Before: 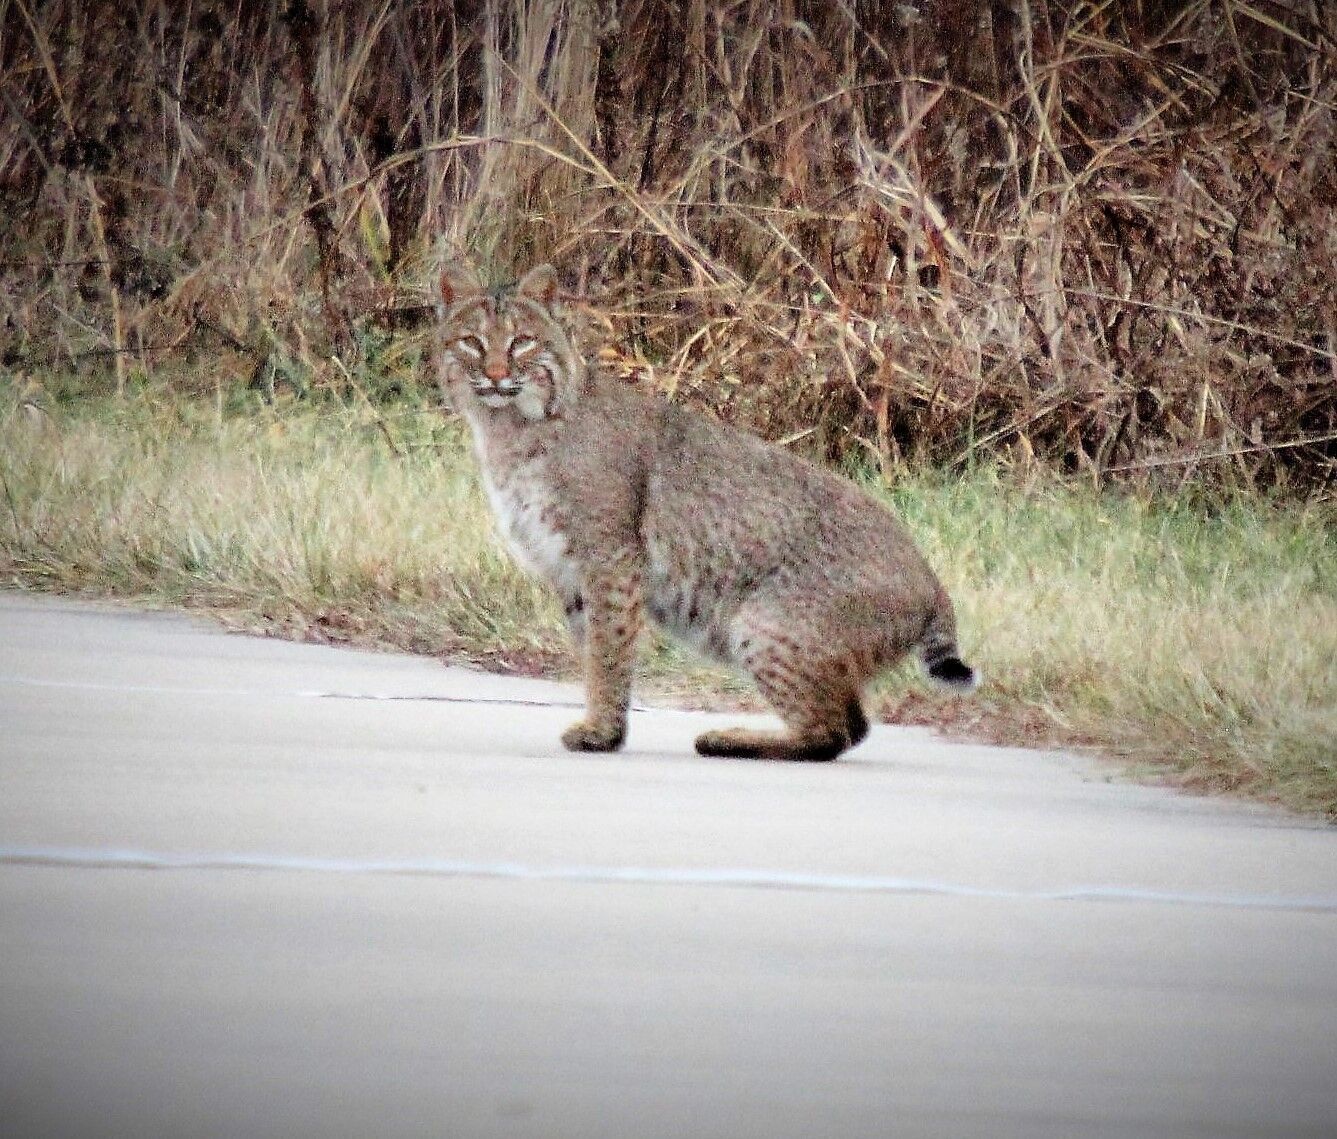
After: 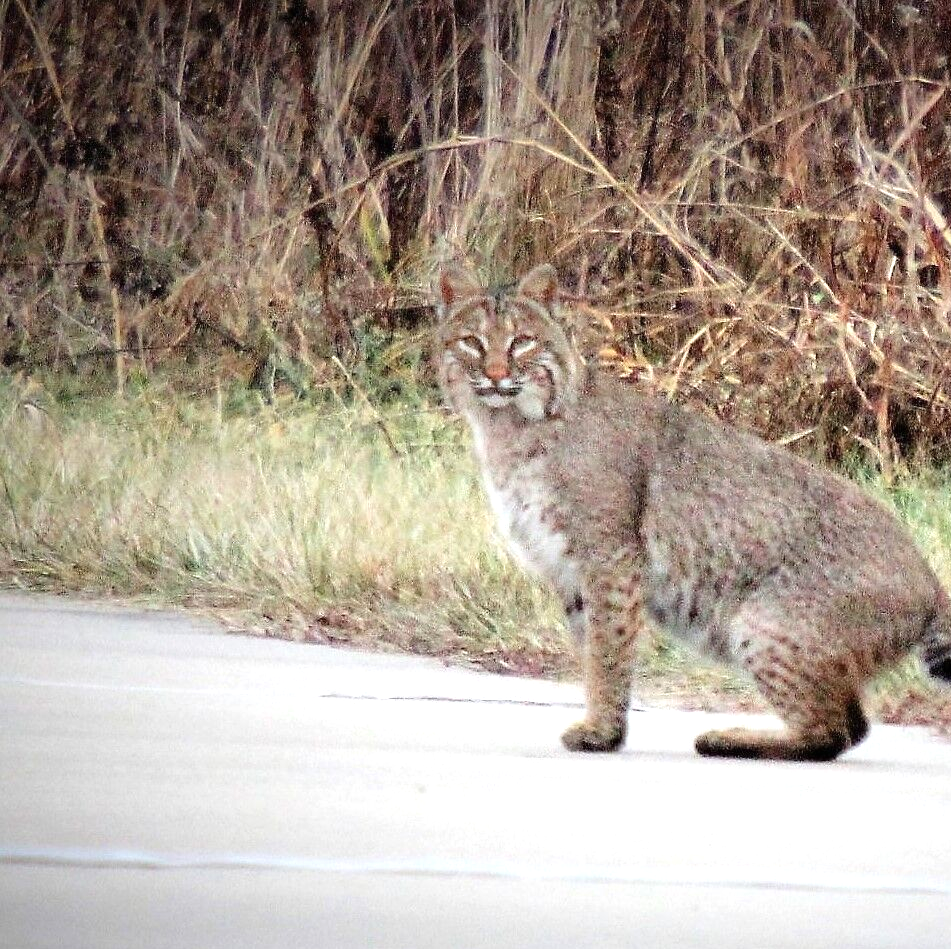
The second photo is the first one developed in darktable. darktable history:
crop: right 28.848%, bottom 16.63%
tone equalizer: on, module defaults
exposure: black level correction 0, exposure 0.396 EV, compensate highlight preservation false
